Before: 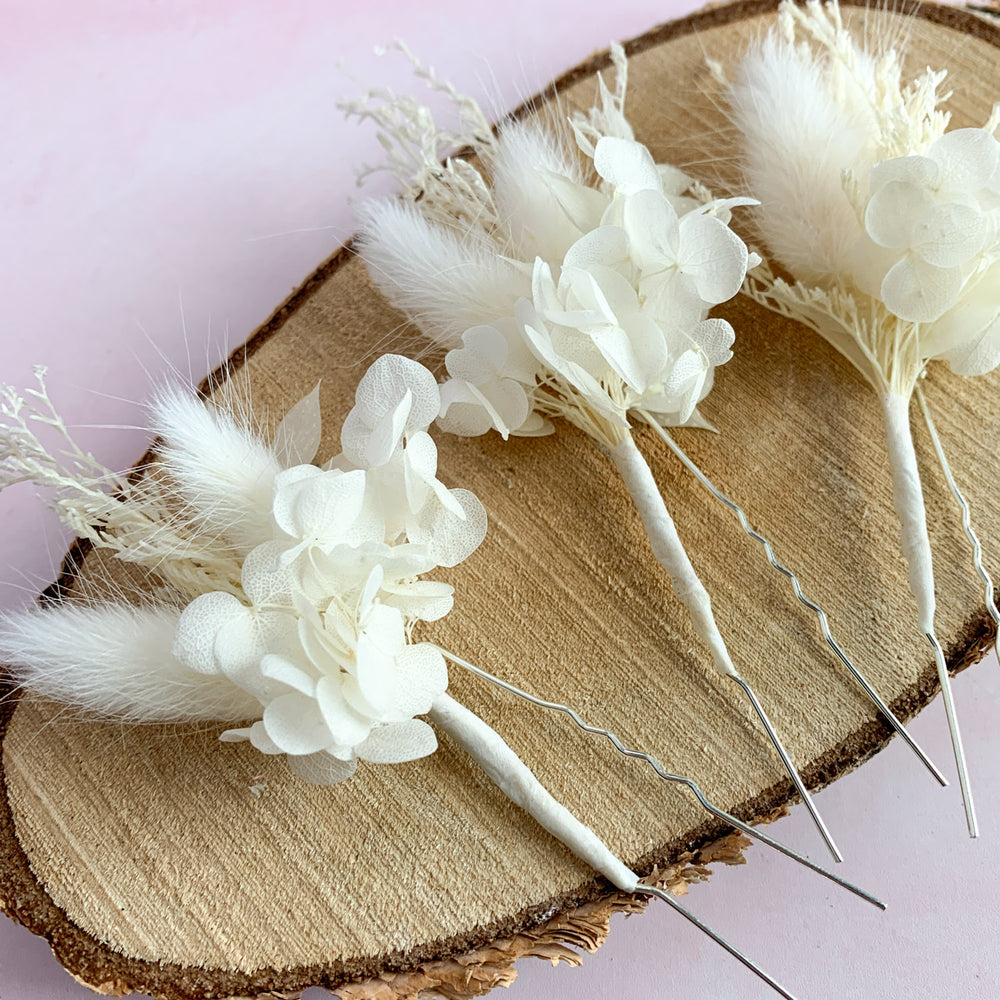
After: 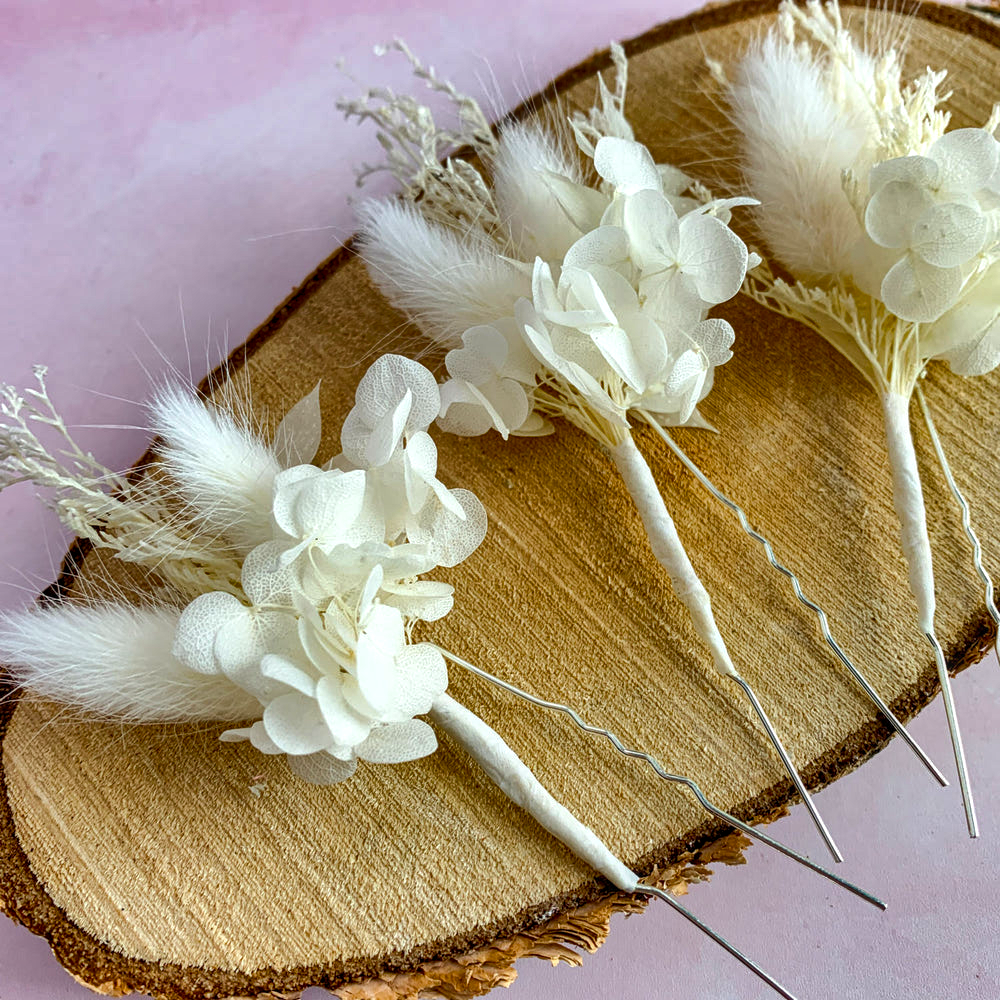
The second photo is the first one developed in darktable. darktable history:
shadows and highlights: radius 108.52, shadows 44.07, highlights -67.8, low approximation 0.01, soften with gaussian
local contrast: on, module defaults
color balance rgb: perceptual saturation grading › global saturation 25%, perceptual brilliance grading › mid-tones 10%, perceptual brilliance grading › shadows 15%, global vibrance 20%
